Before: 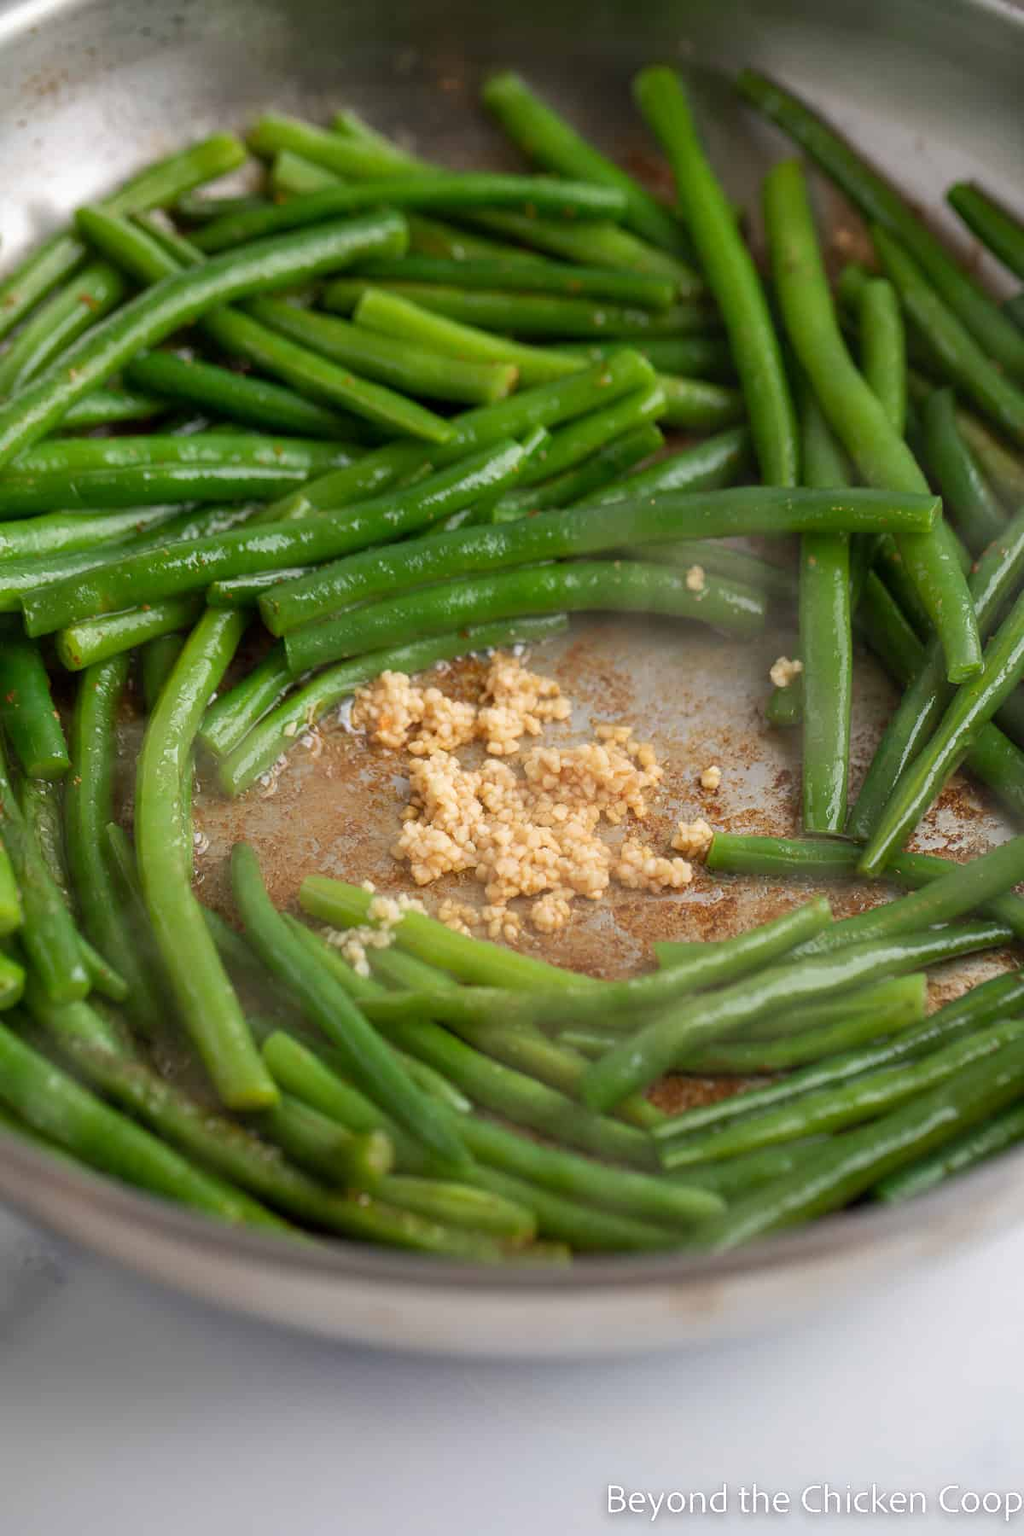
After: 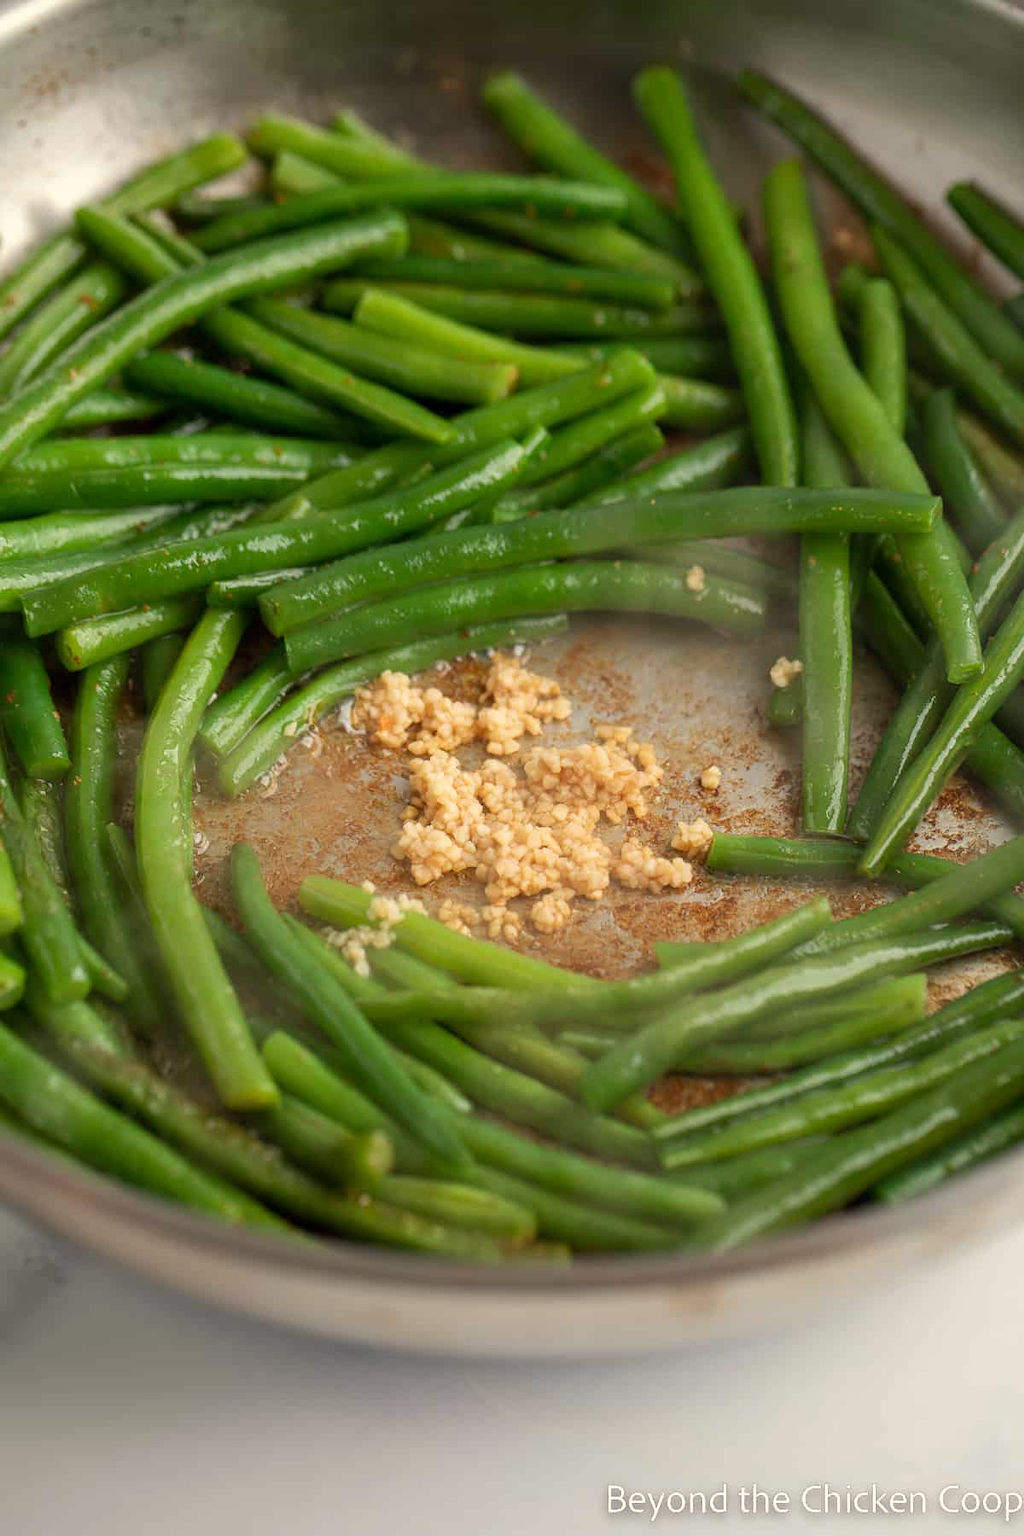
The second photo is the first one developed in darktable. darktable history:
white balance: red 1.029, blue 0.92
exposure: compensate highlight preservation false
